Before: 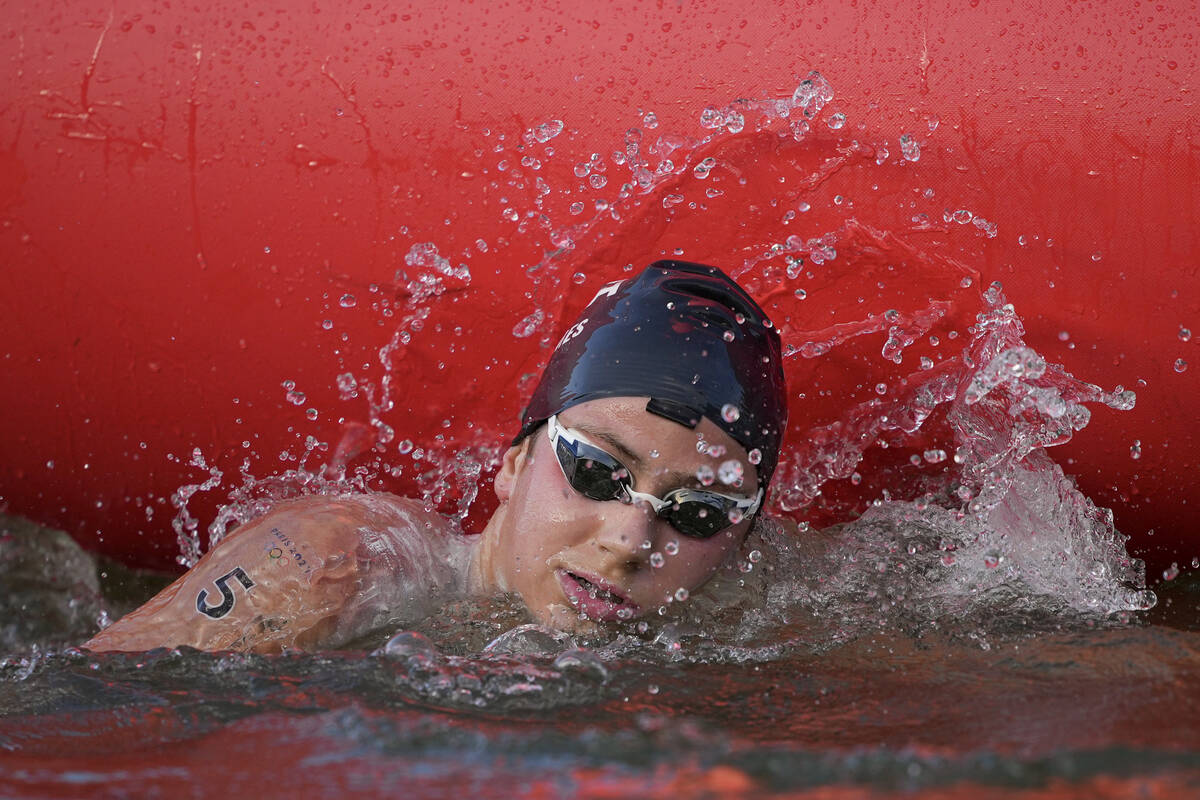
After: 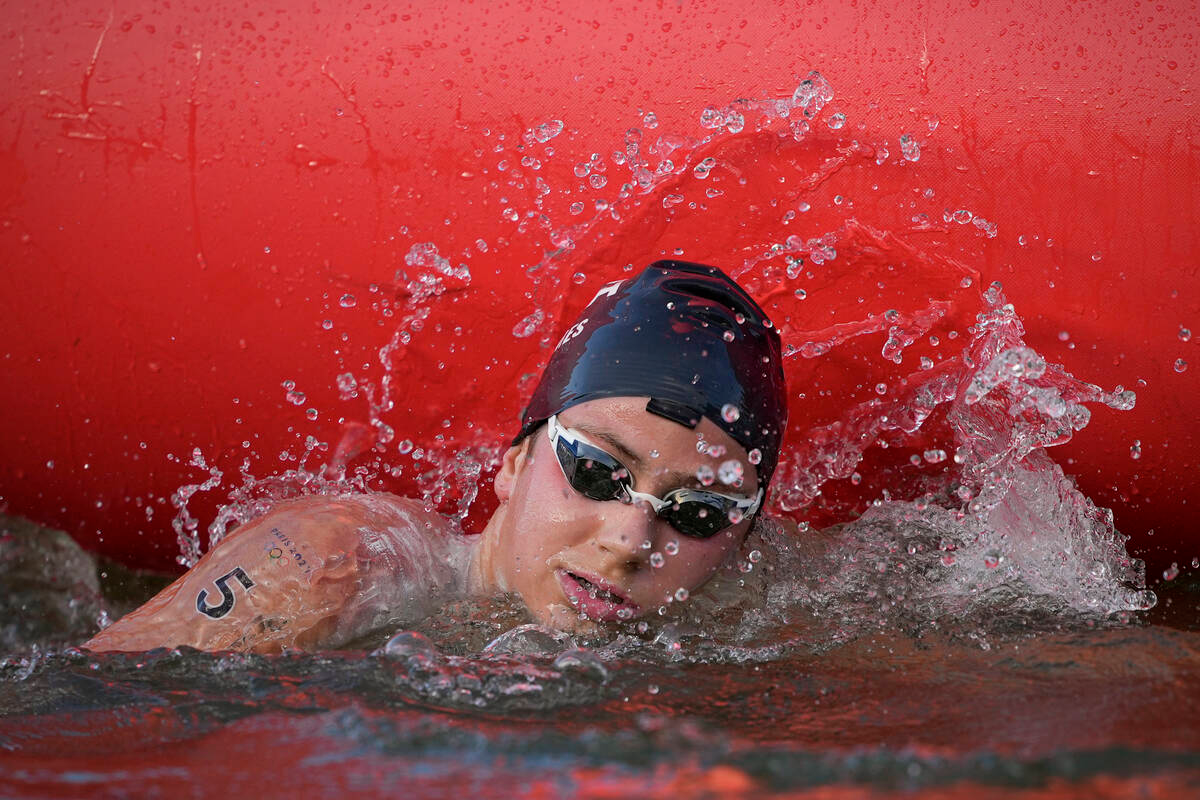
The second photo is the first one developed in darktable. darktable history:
vignetting: fall-off start 85.77%, fall-off radius 80.68%, saturation -0.035, width/height ratio 1.224
